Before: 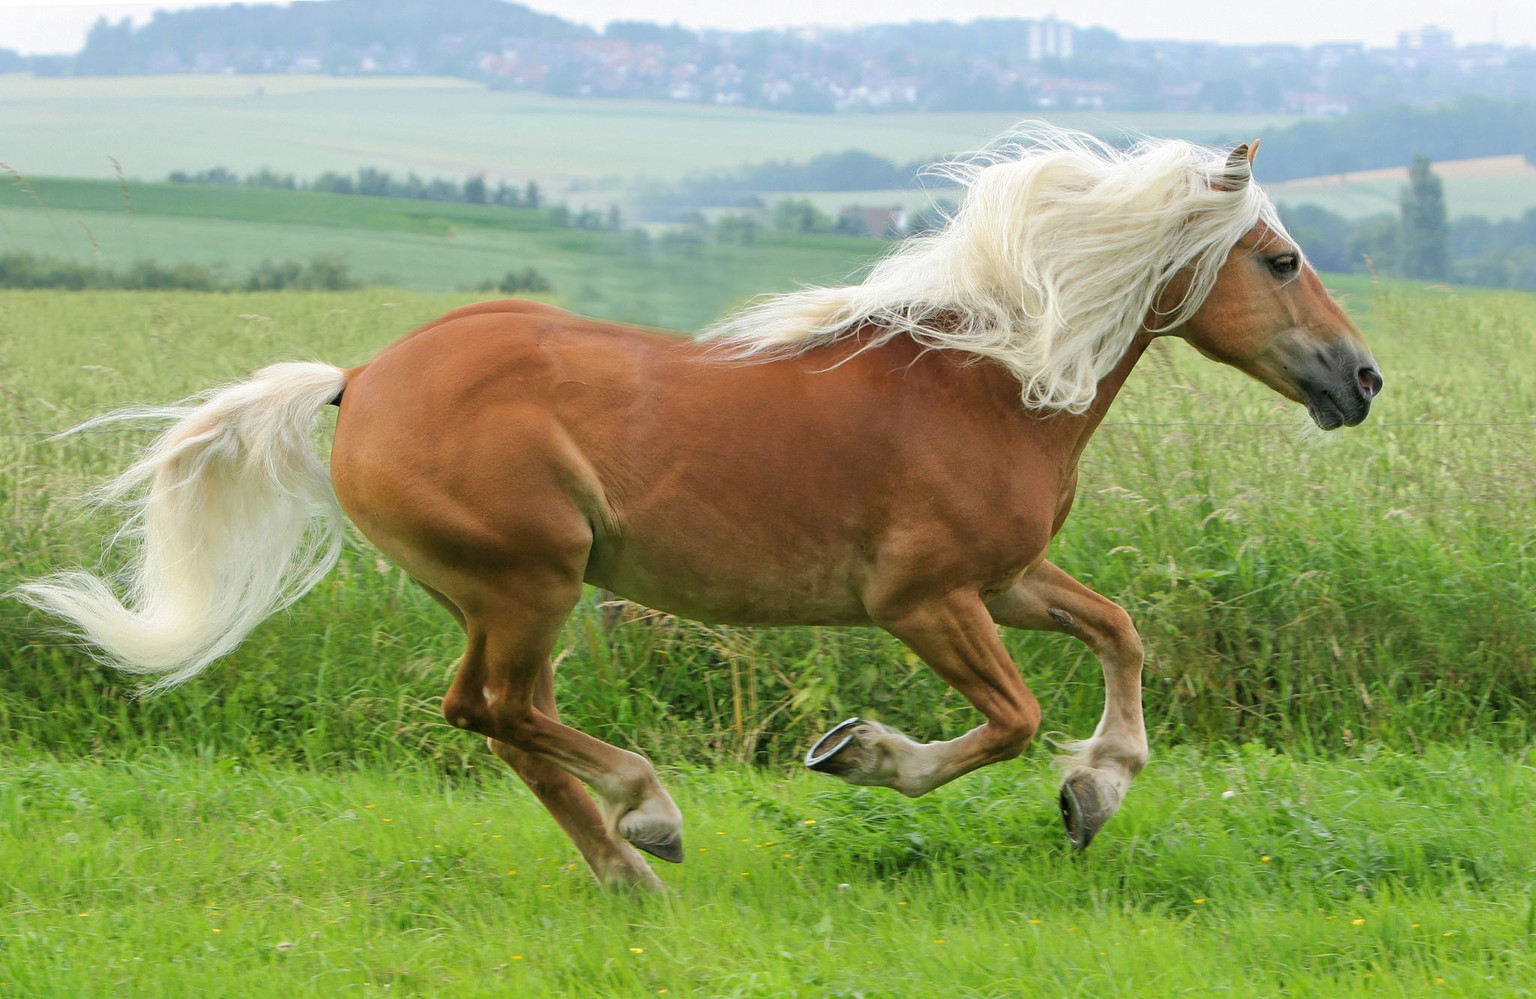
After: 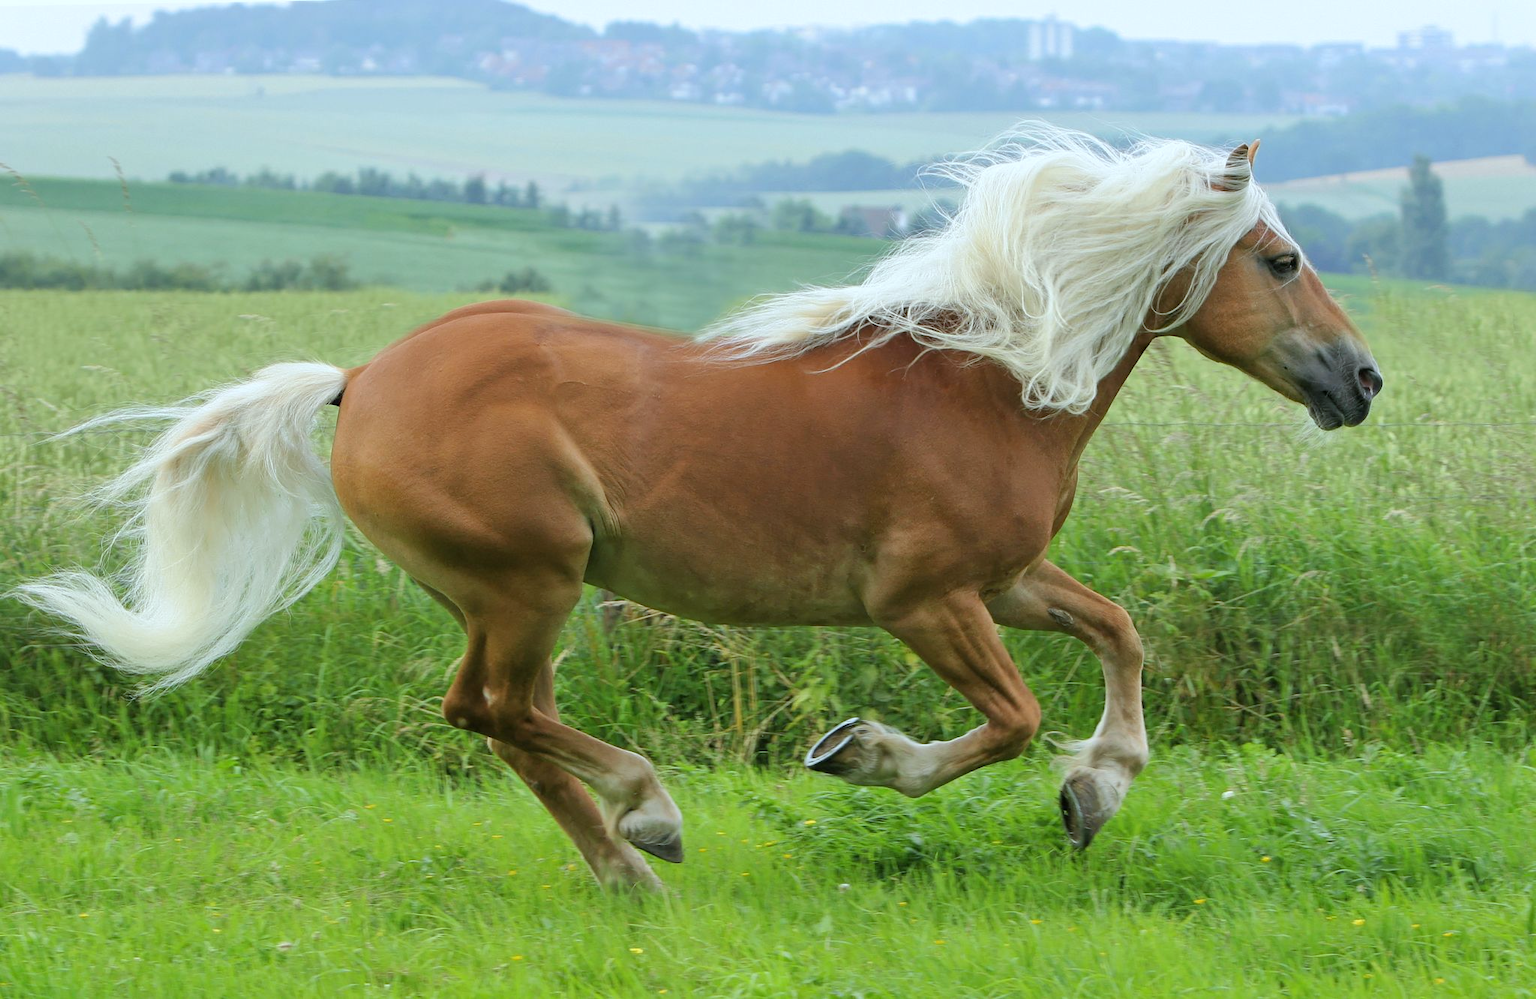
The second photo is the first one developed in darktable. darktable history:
base curve: preserve colors none
white balance: red 0.925, blue 1.046
